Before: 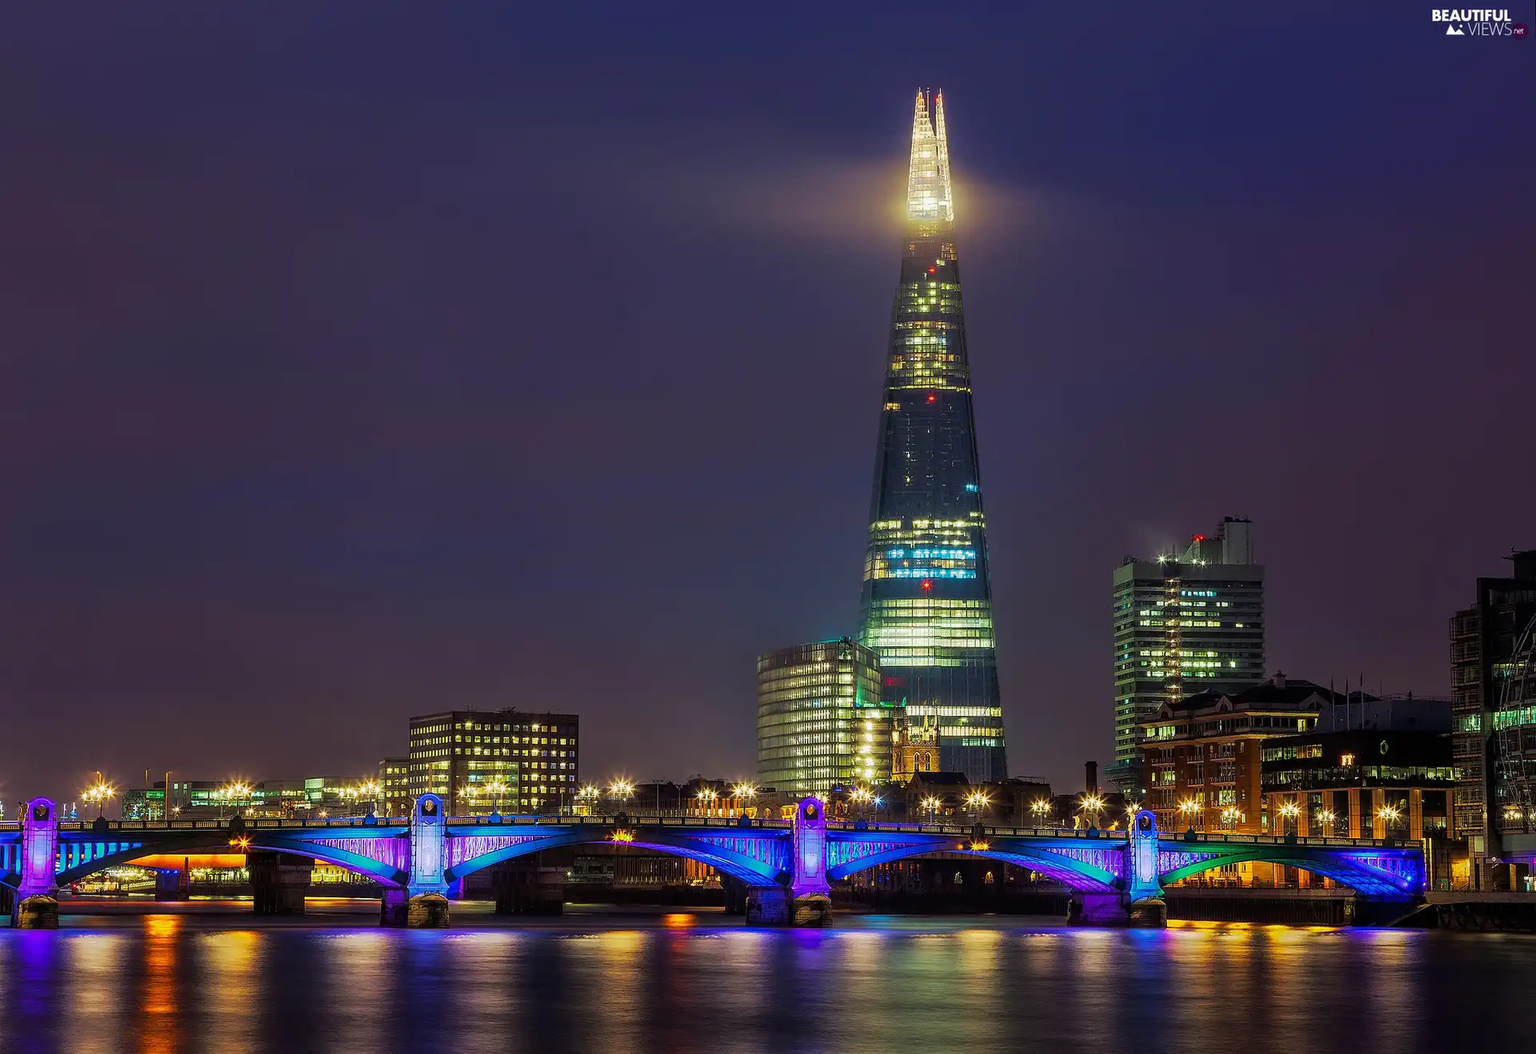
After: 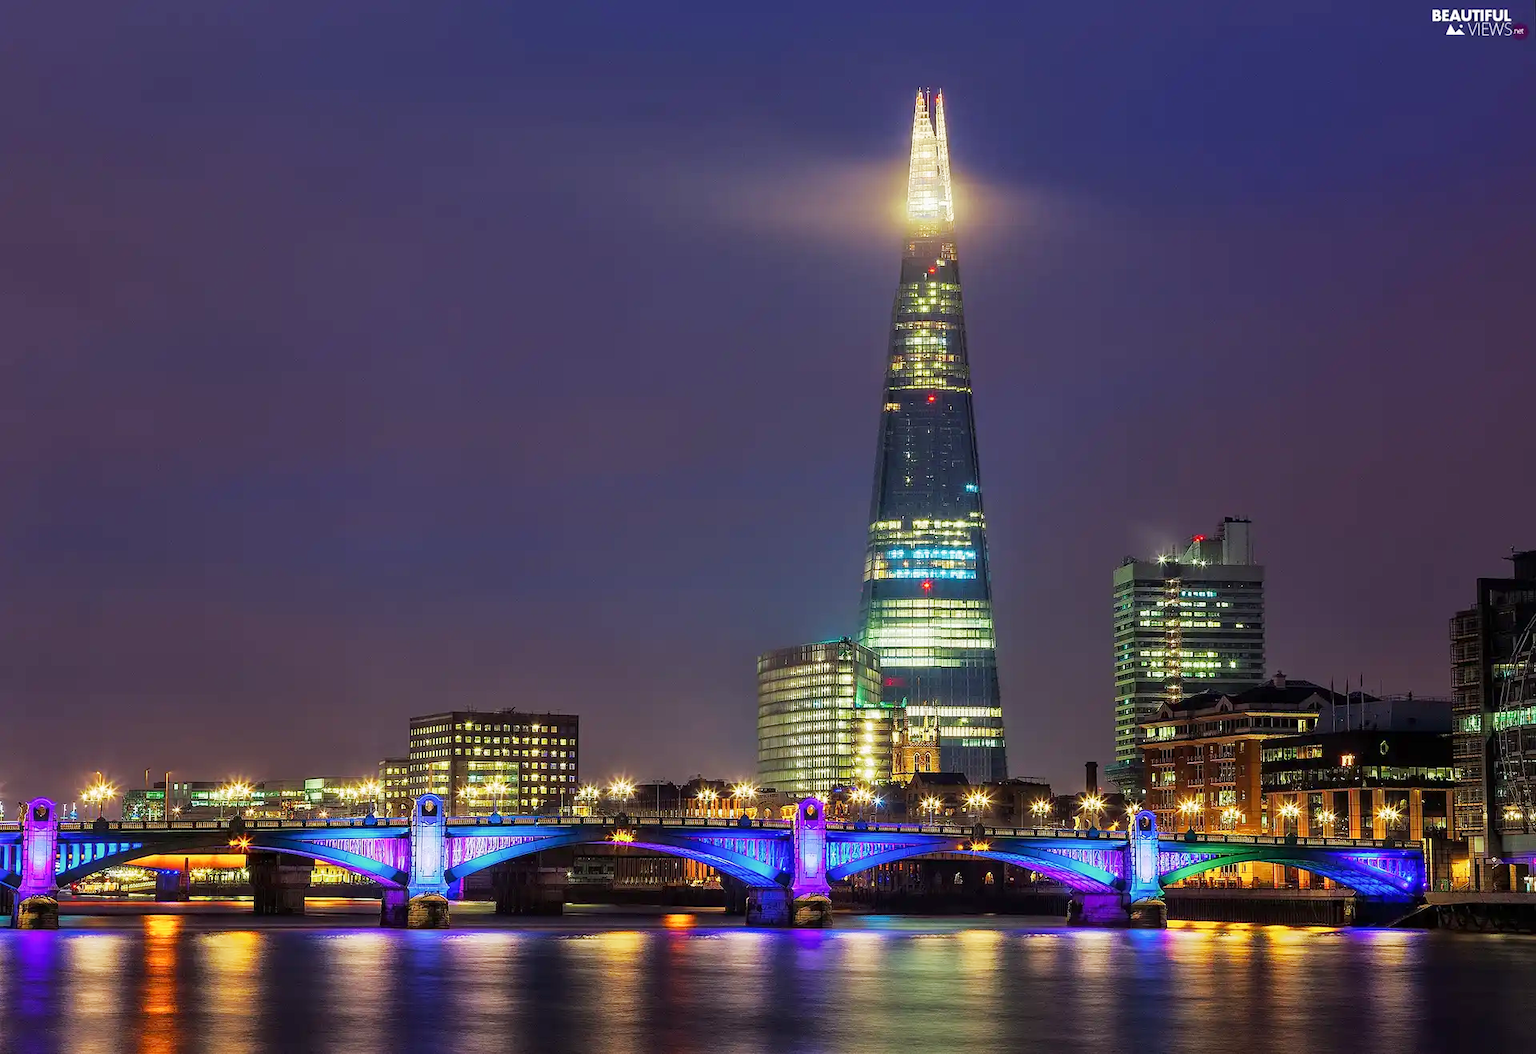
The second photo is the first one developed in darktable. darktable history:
base curve: curves: ch0 [(0, 0) (0.204, 0.334) (0.55, 0.733) (1, 1)], preserve colors none
